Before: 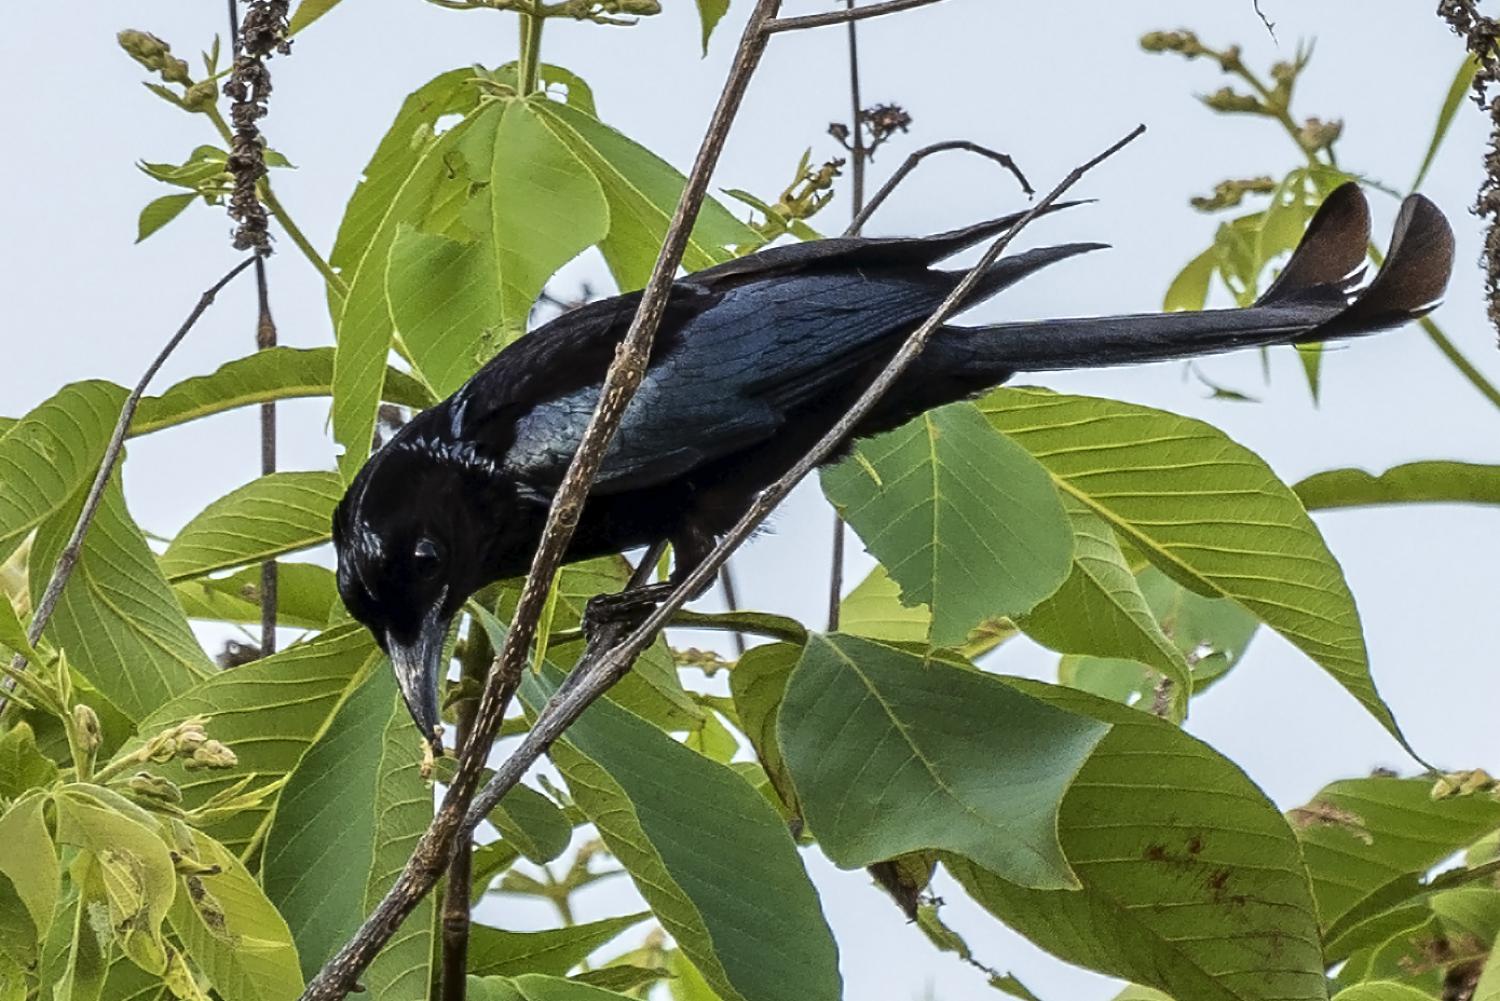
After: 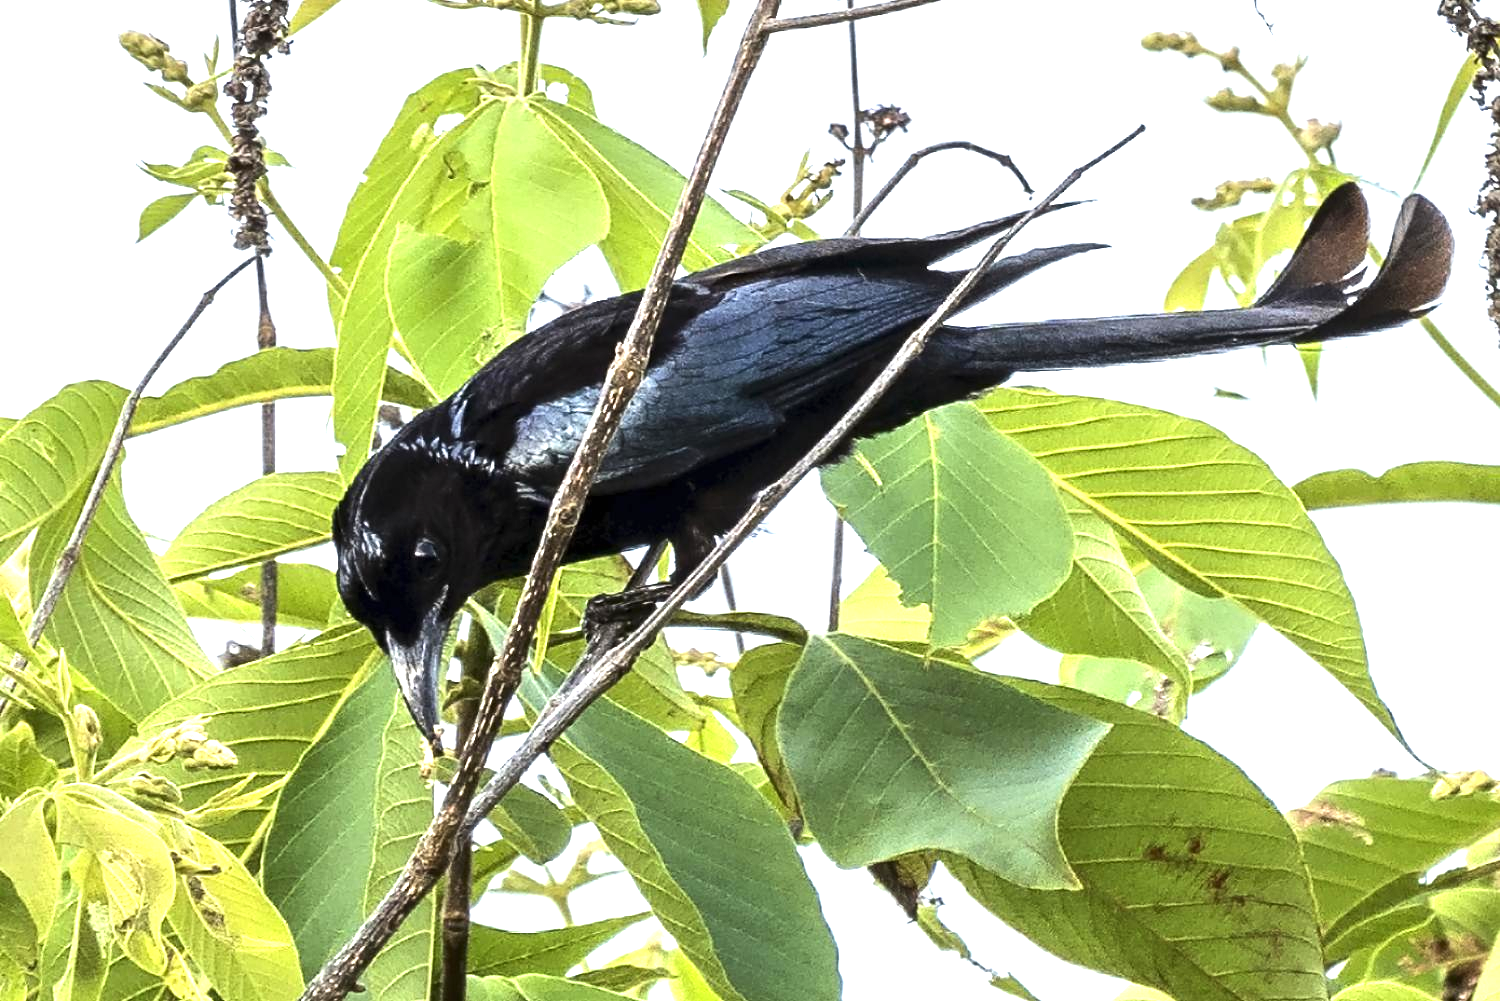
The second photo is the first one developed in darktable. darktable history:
tone equalizer: -8 EV -0.455 EV, -7 EV -0.399 EV, -6 EV -0.337 EV, -5 EV -0.184 EV, -3 EV 0.206 EV, -2 EV 0.314 EV, -1 EV 0.371 EV, +0 EV 0.413 EV, edges refinement/feathering 500, mask exposure compensation -1.57 EV, preserve details no
exposure: black level correction 0, exposure 1.107 EV, compensate highlight preservation false
